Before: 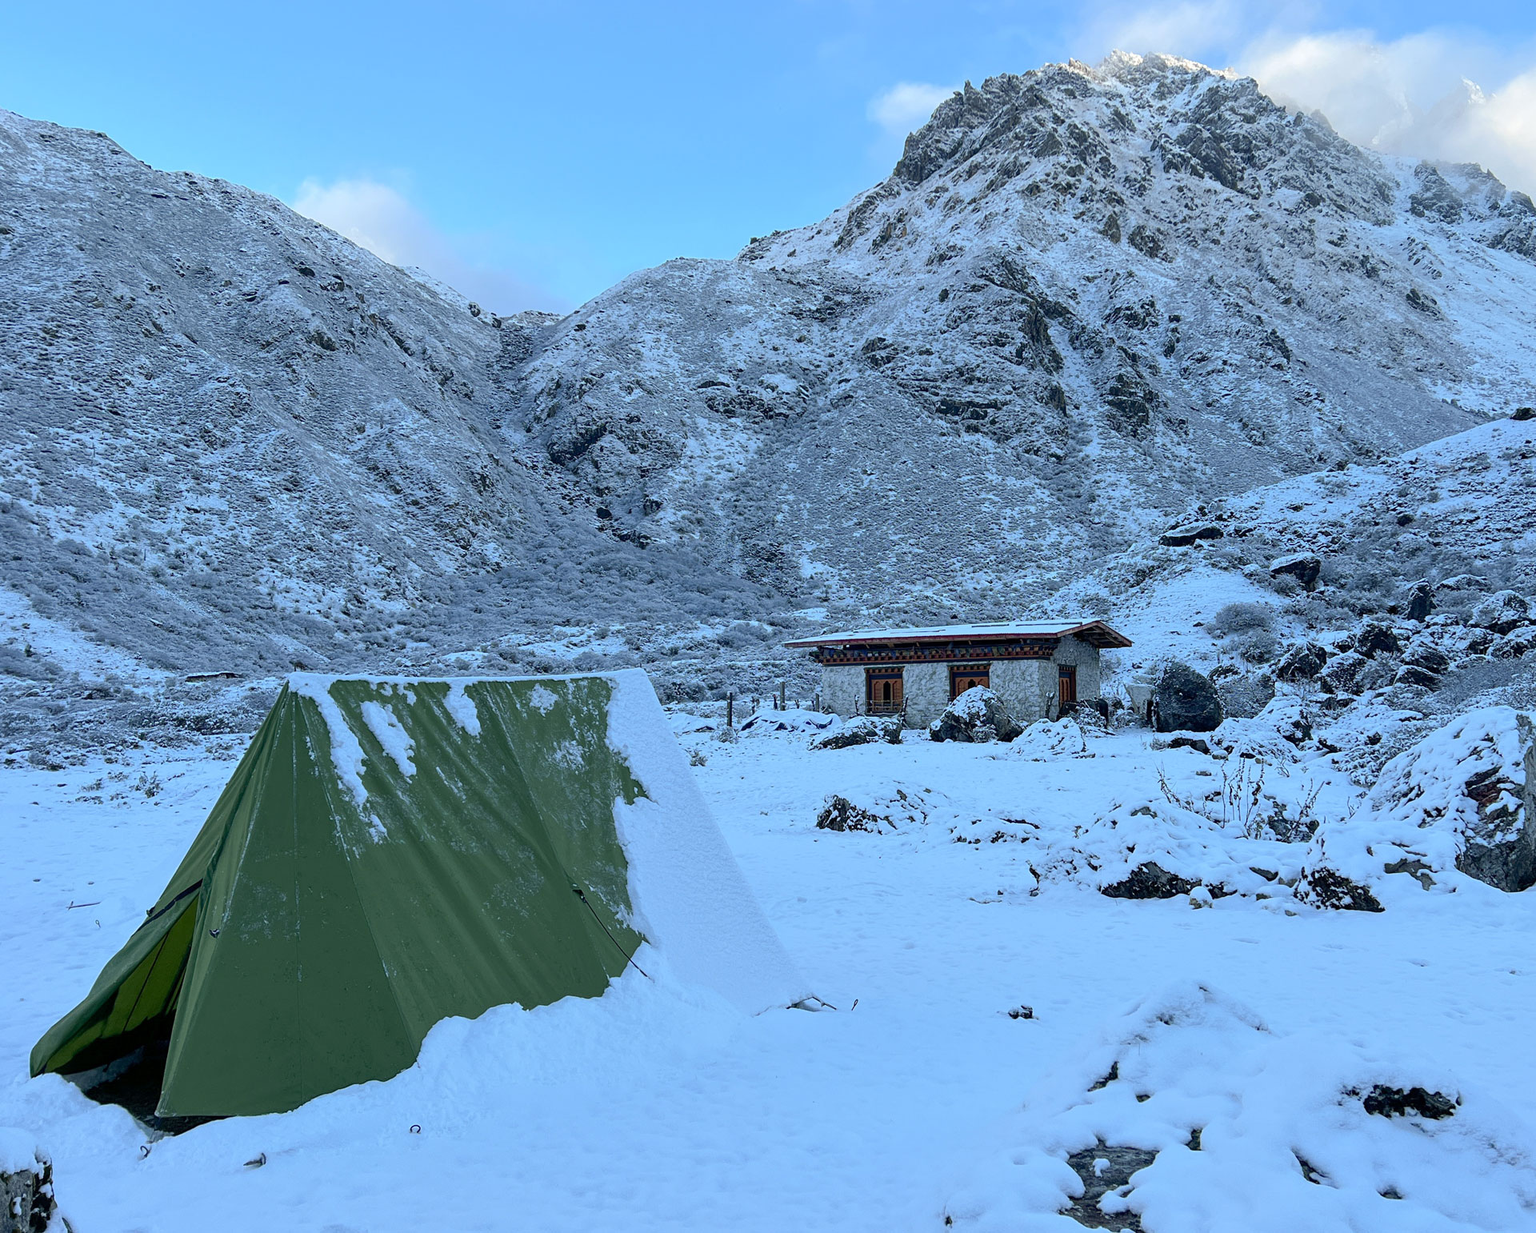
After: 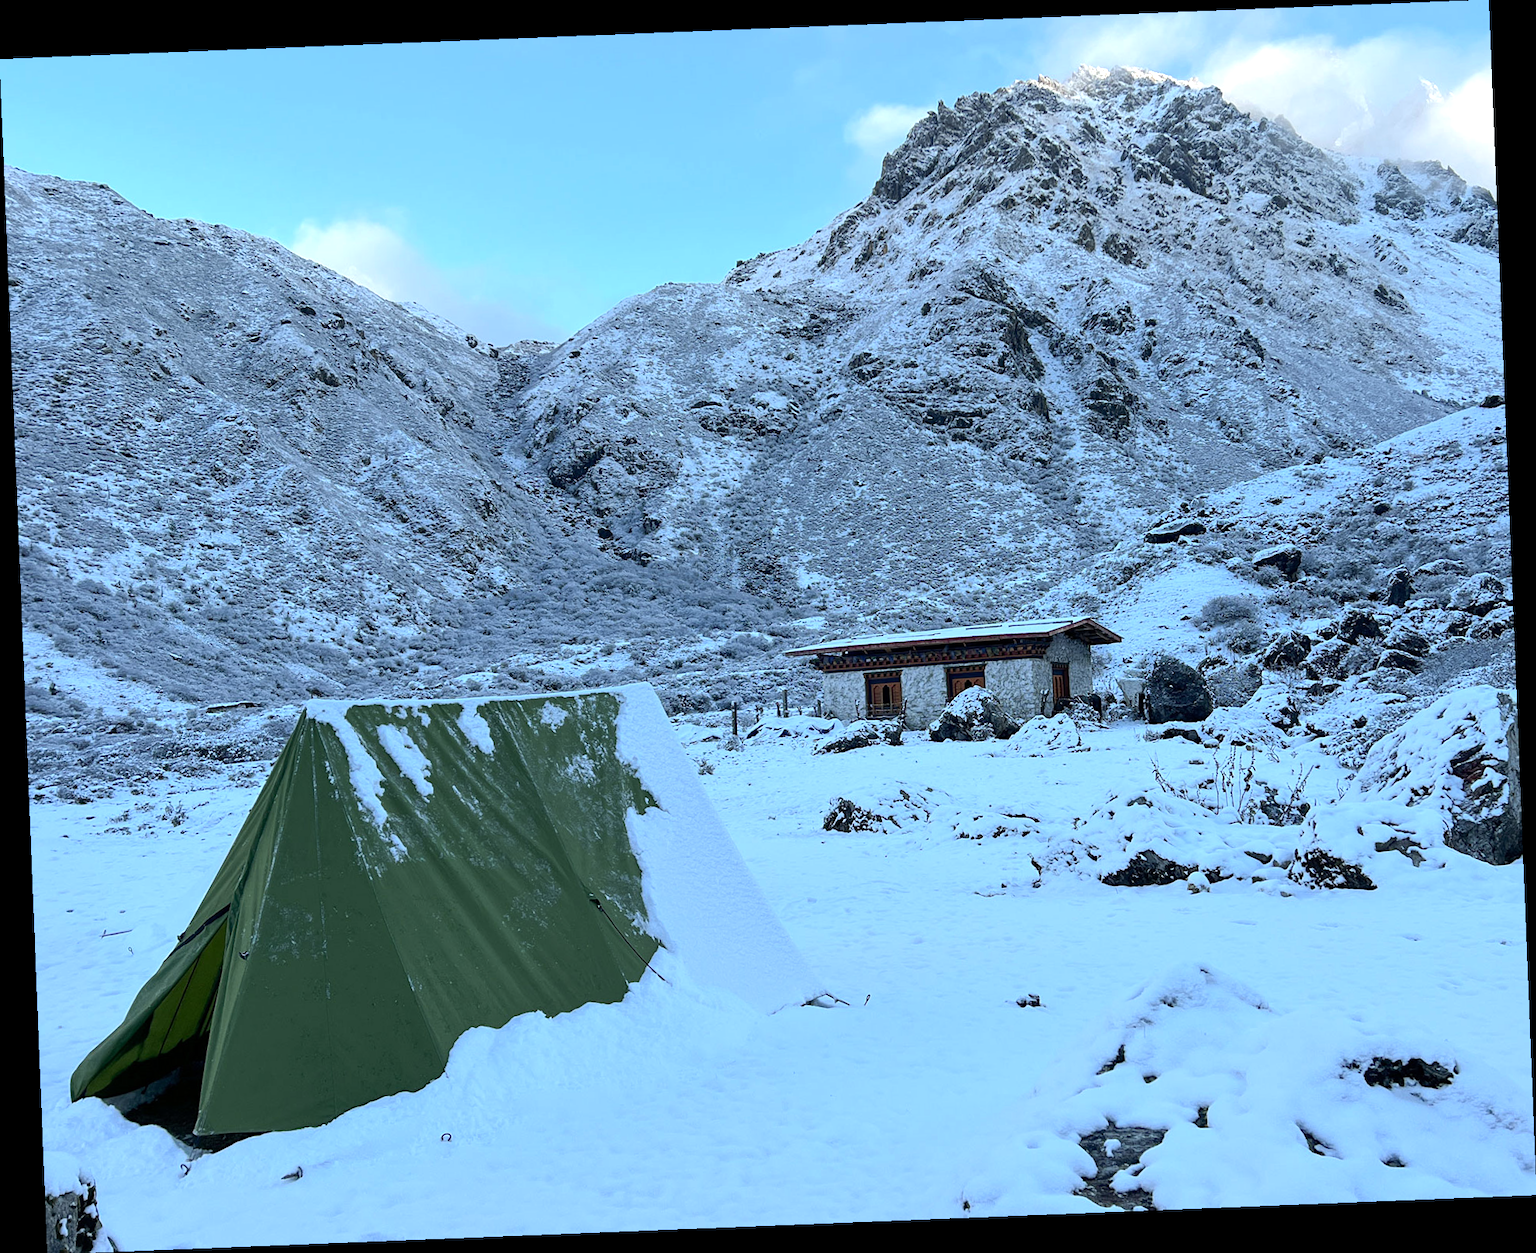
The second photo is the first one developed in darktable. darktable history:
tone equalizer: -8 EV -0.417 EV, -7 EV -0.389 EV, -6 EV -0.333 EV, -5 EV -0.222 EV, -3 EV 0.222 EV, -2 EV 0.333 EV, -1 EV 0.389 EV, +0 EV 0.417 EV, edges refinement/feathering 500, mask exposure compensation -1.57 EV, preserve details no
rotate and perspective: rotation -2.29°, automatic cropping off
